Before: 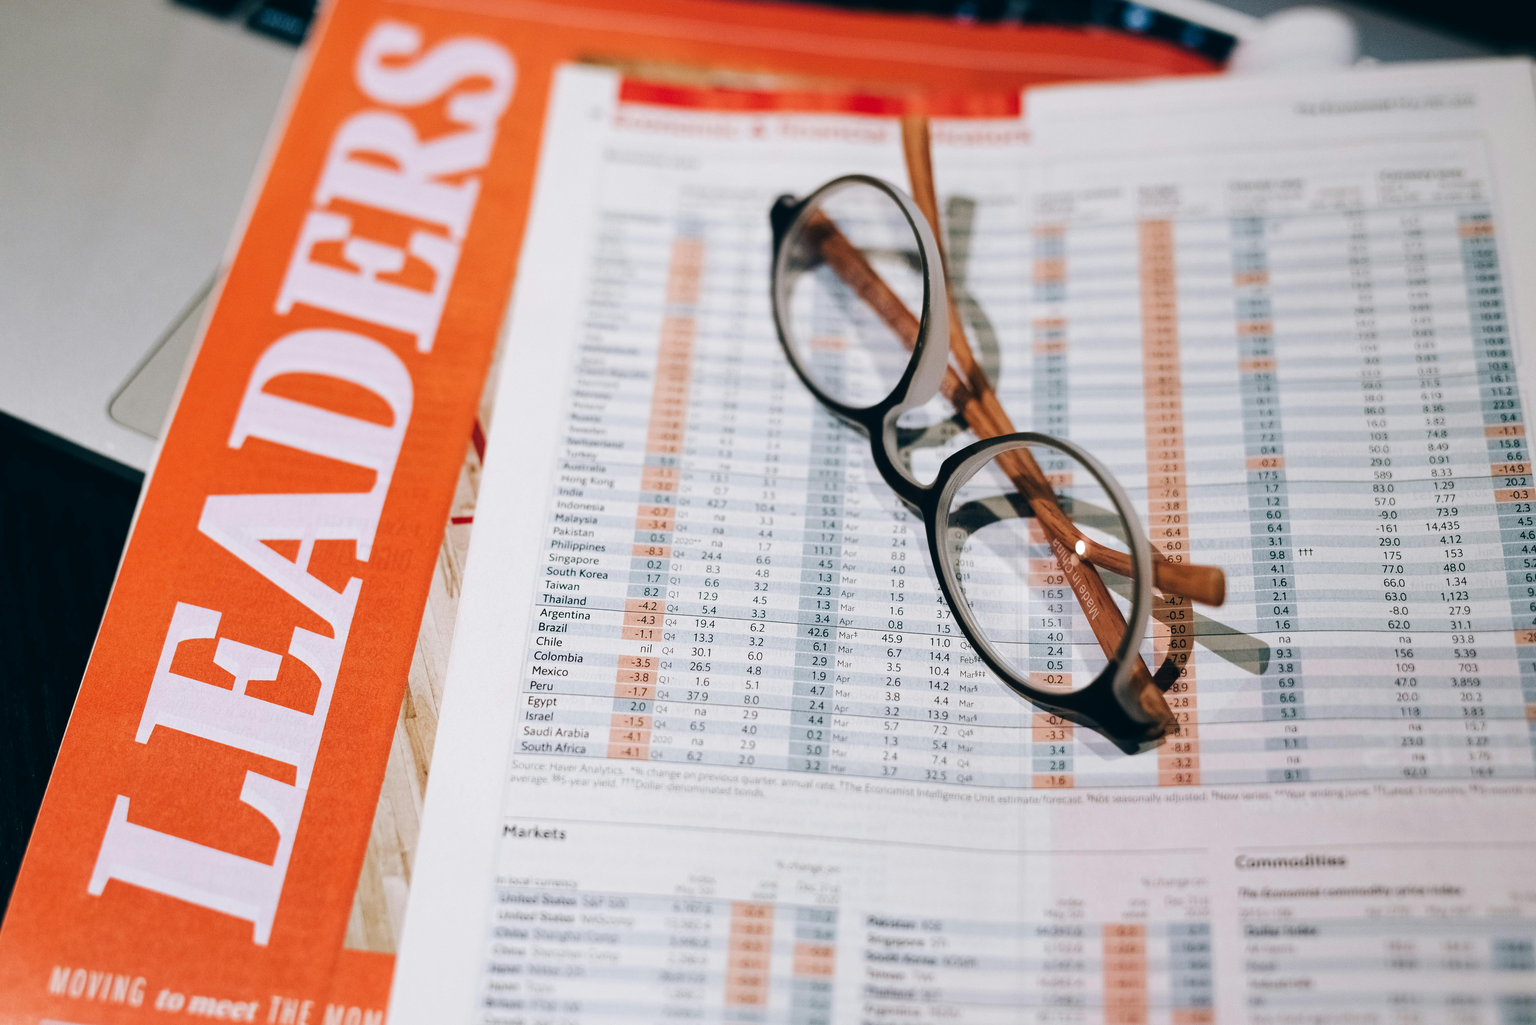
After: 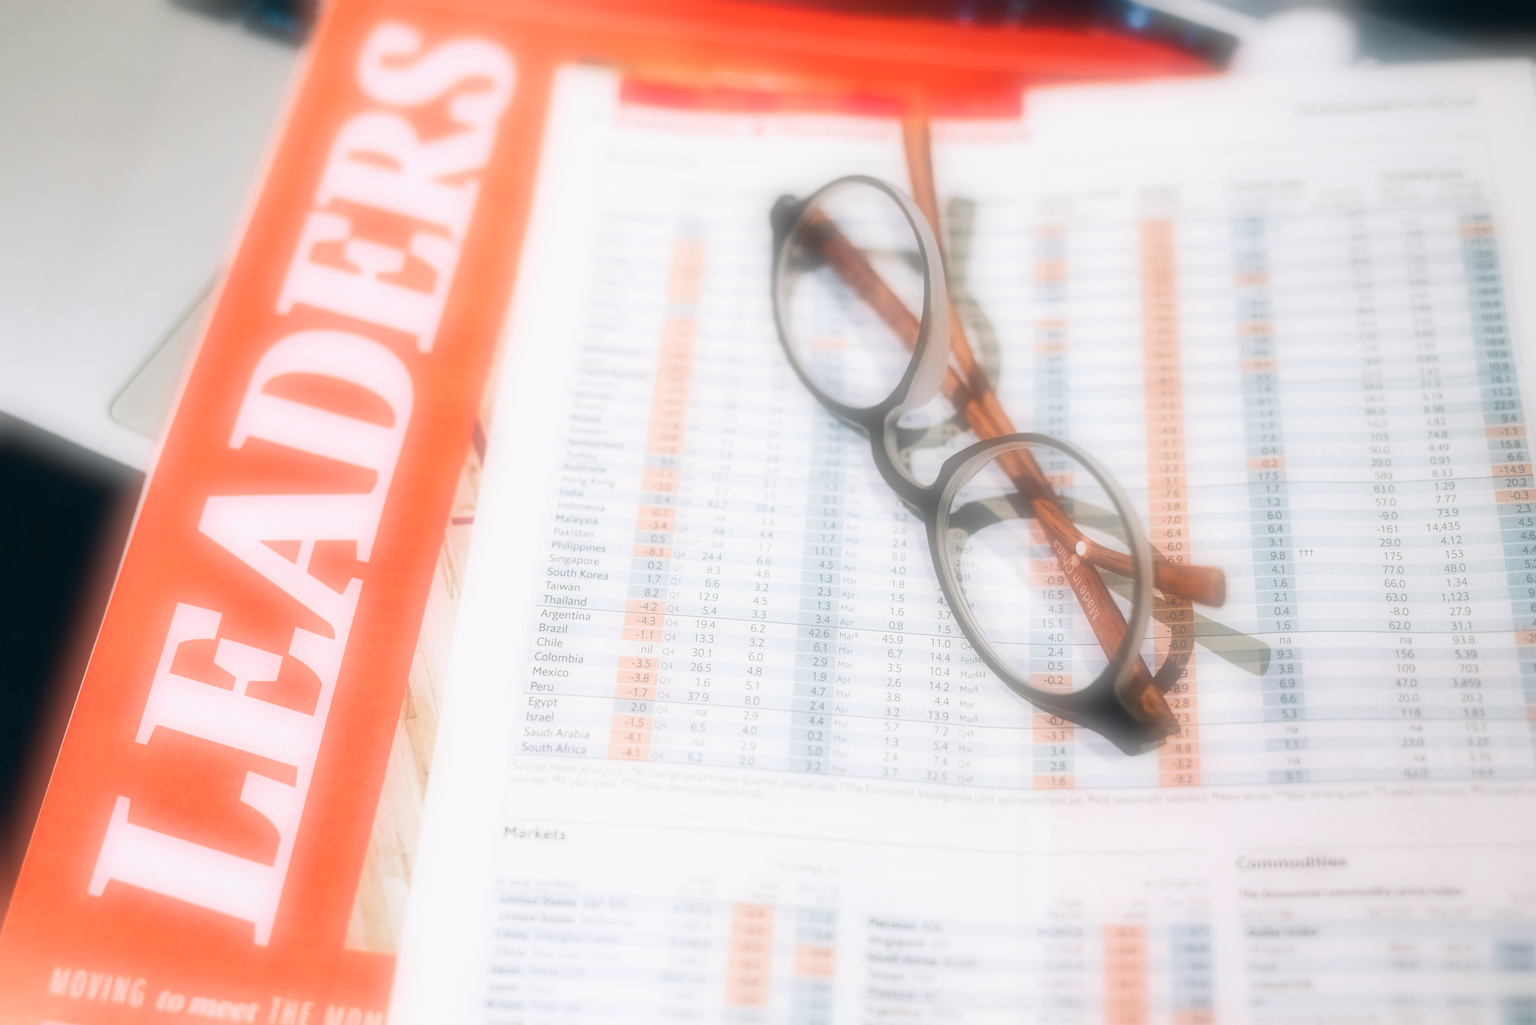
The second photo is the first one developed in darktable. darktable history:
contrast brightness saturation: contrast 0.2, brightness 0.16, saturation 0.22
soften: on, module defaults
